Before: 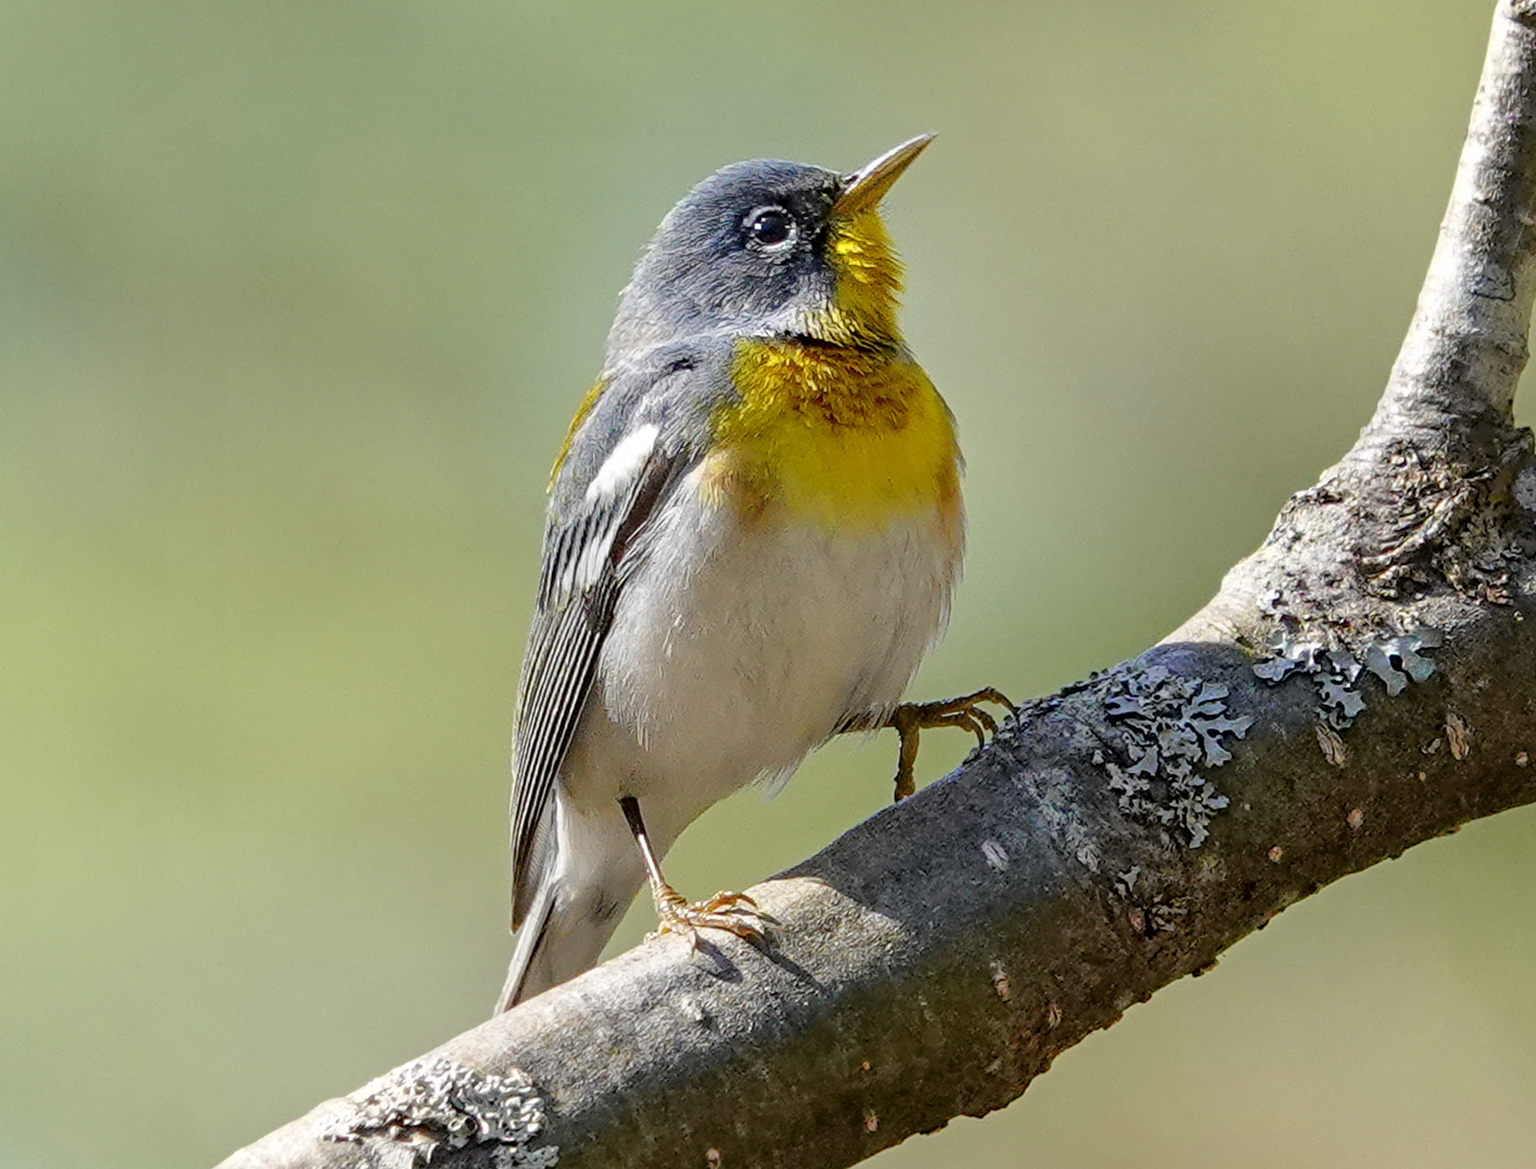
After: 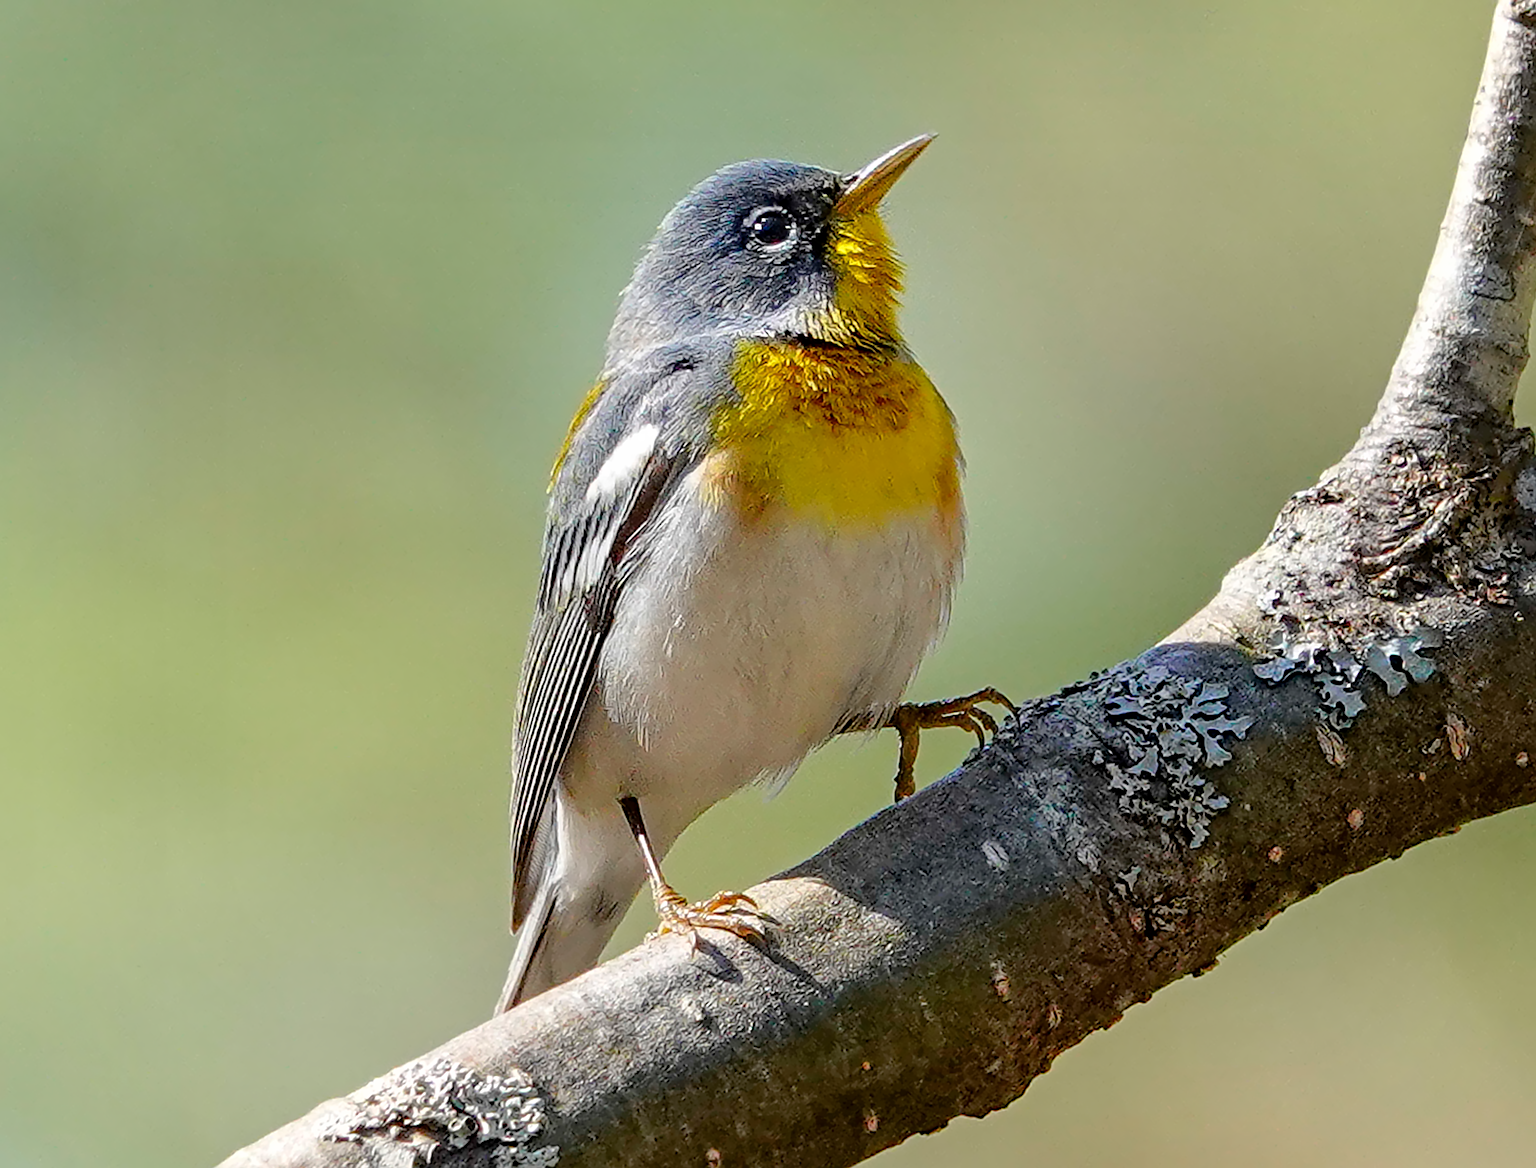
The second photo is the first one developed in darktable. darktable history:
denoise (profiled): central pixel weight 0, a [-1, 0, 0], b [0, 0, 0], mode non-local means, y [[0, 0, 0.5 ×5] ×4, [0.5 ×7], [0.5 ×7]], fix various bugs in algorithm false, upgrade profiled transform false, color mode RGB, compensate highlight preservation false
sharpen: radius 2.363, amount 0.604
